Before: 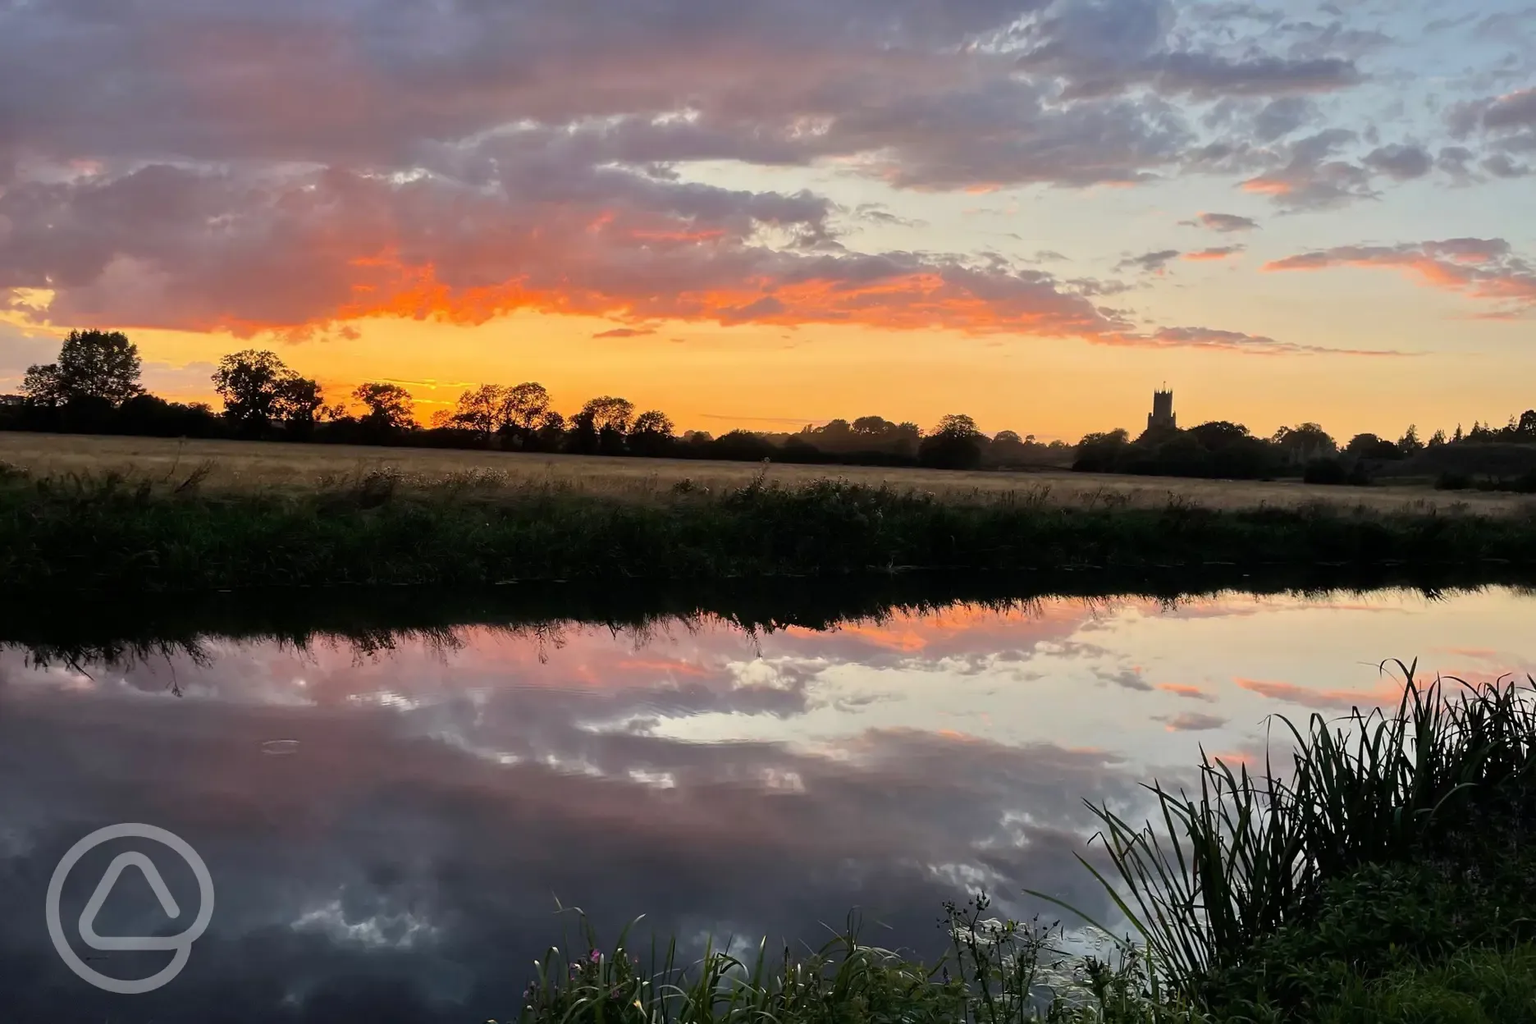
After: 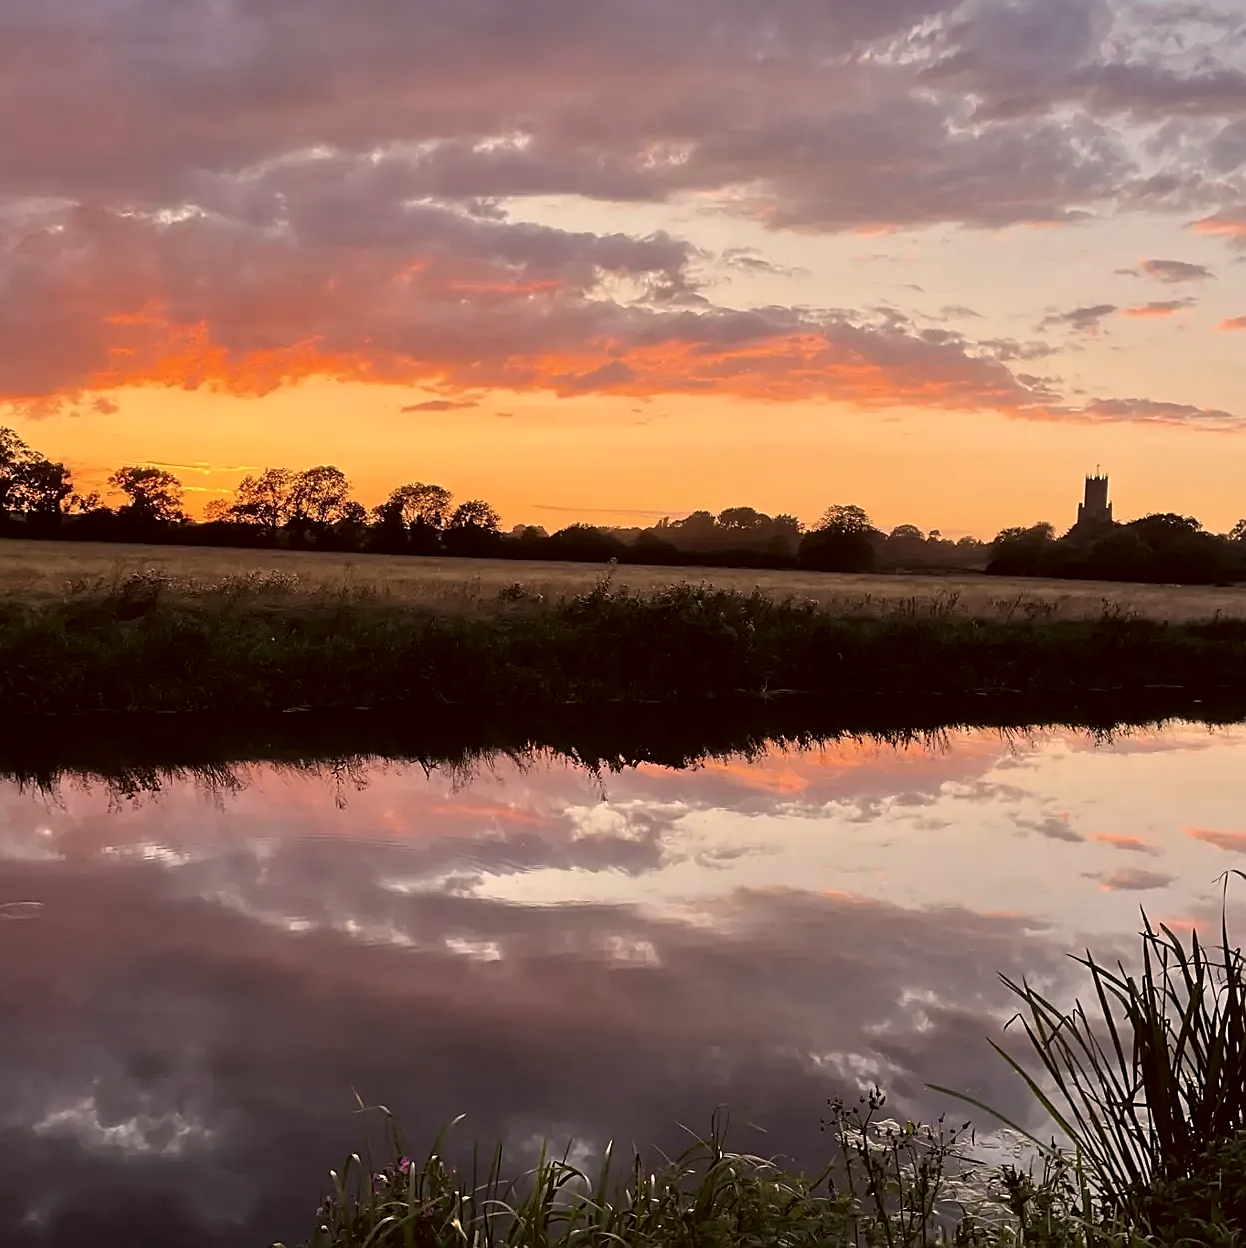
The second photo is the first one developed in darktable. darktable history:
sharpen: on, module defaults
color correction: highlights a* 10.23, highlights b* 9.73, shadows a* 8.56, shadows b* 7.72, saturation 0.808
crop: left 17.197%, right 16.191%
